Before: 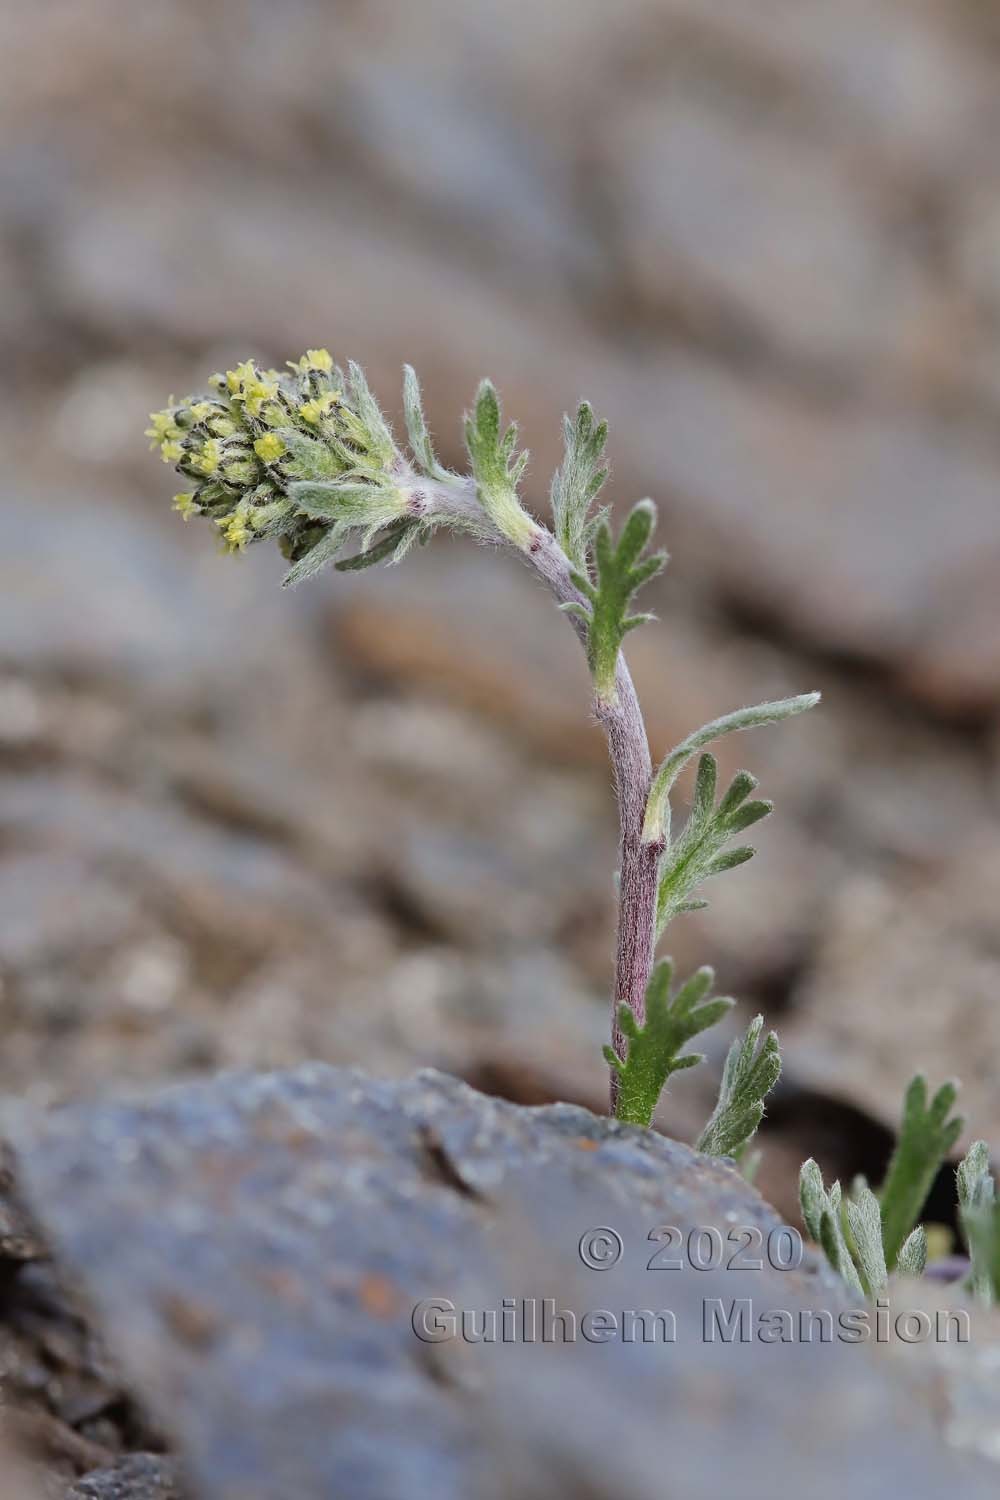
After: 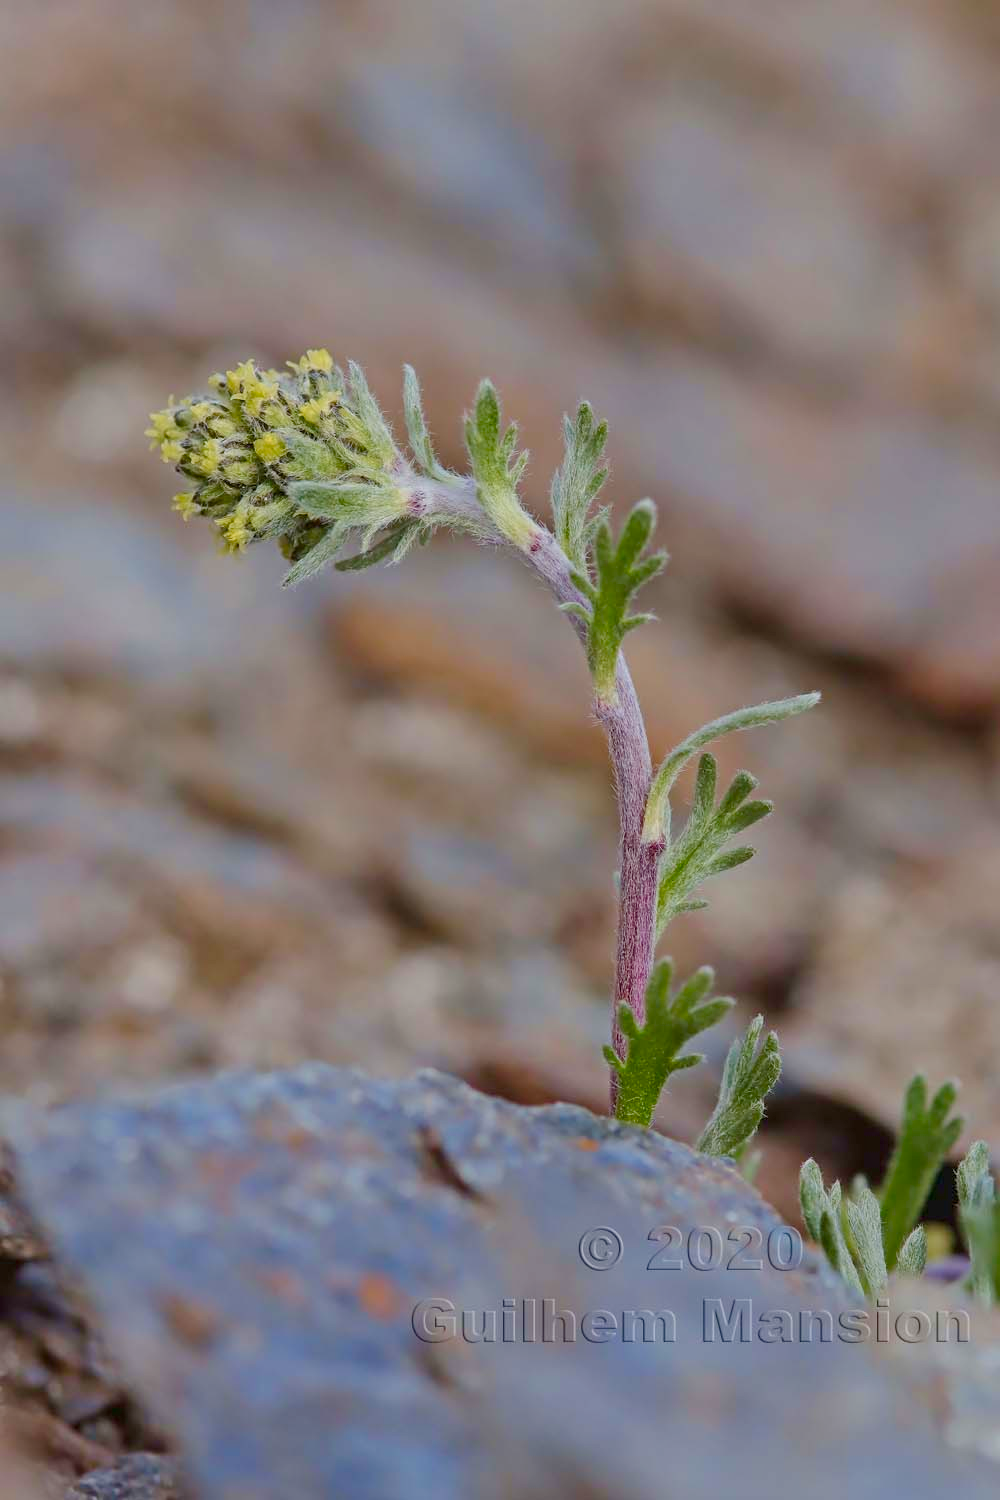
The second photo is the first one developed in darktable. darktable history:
shadows and highlights: low approximation 0.01, soften with gaussian
velvia: on, module defaults
local contrast: highlights 100%, shadows 100%, detail 119%, midtone range 0.2
color balance rgb: perceptual saturation grading › global saturation 20%, perceptual saturation grading › highlights -14.252%, perceptual saturation grading › shadows 49.526%, hue shift -2.49°, contrast -21.128%
